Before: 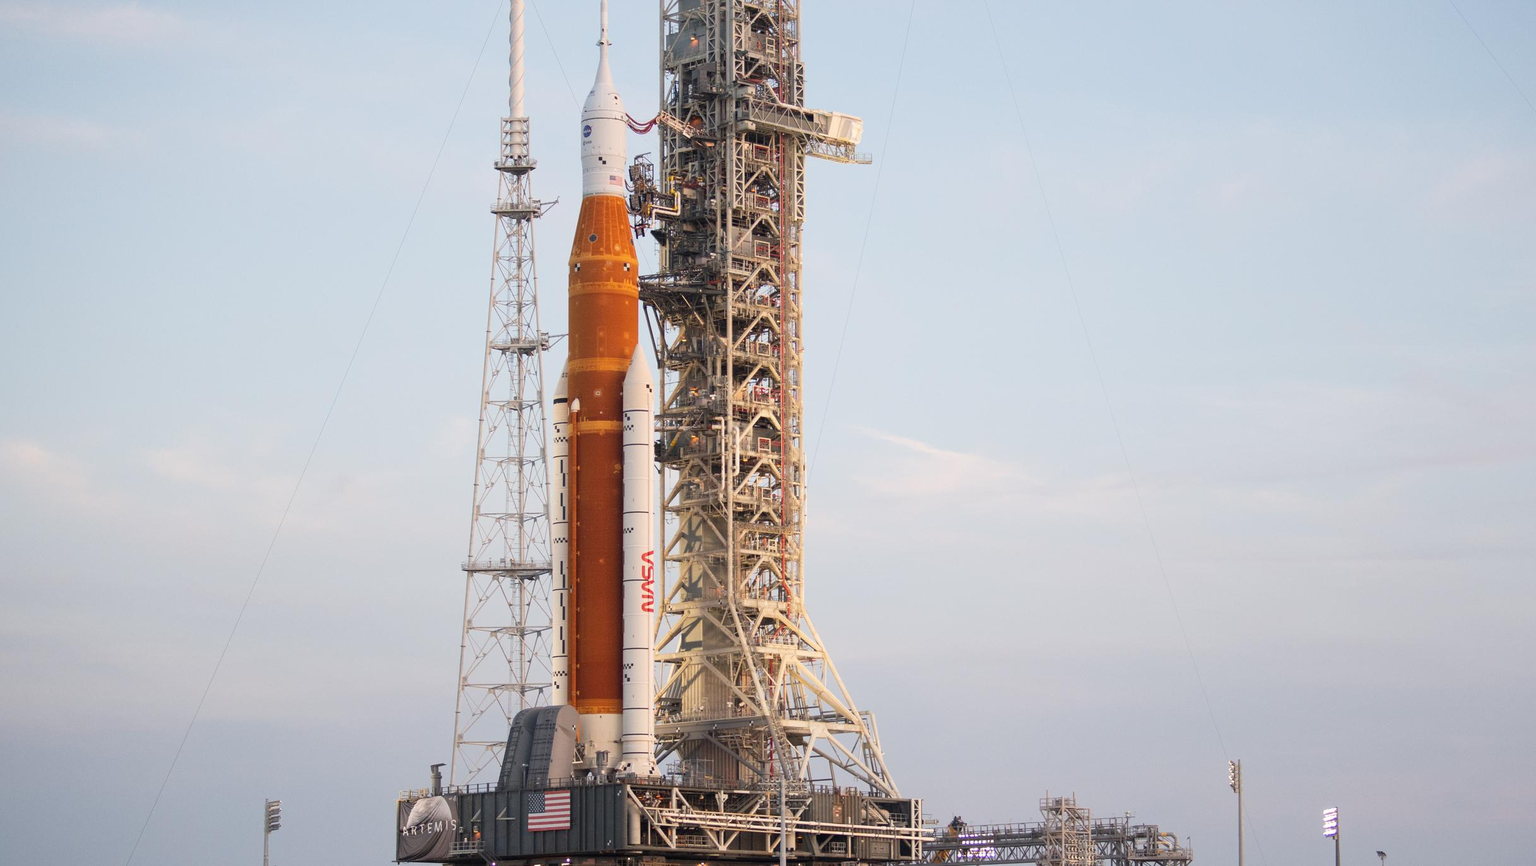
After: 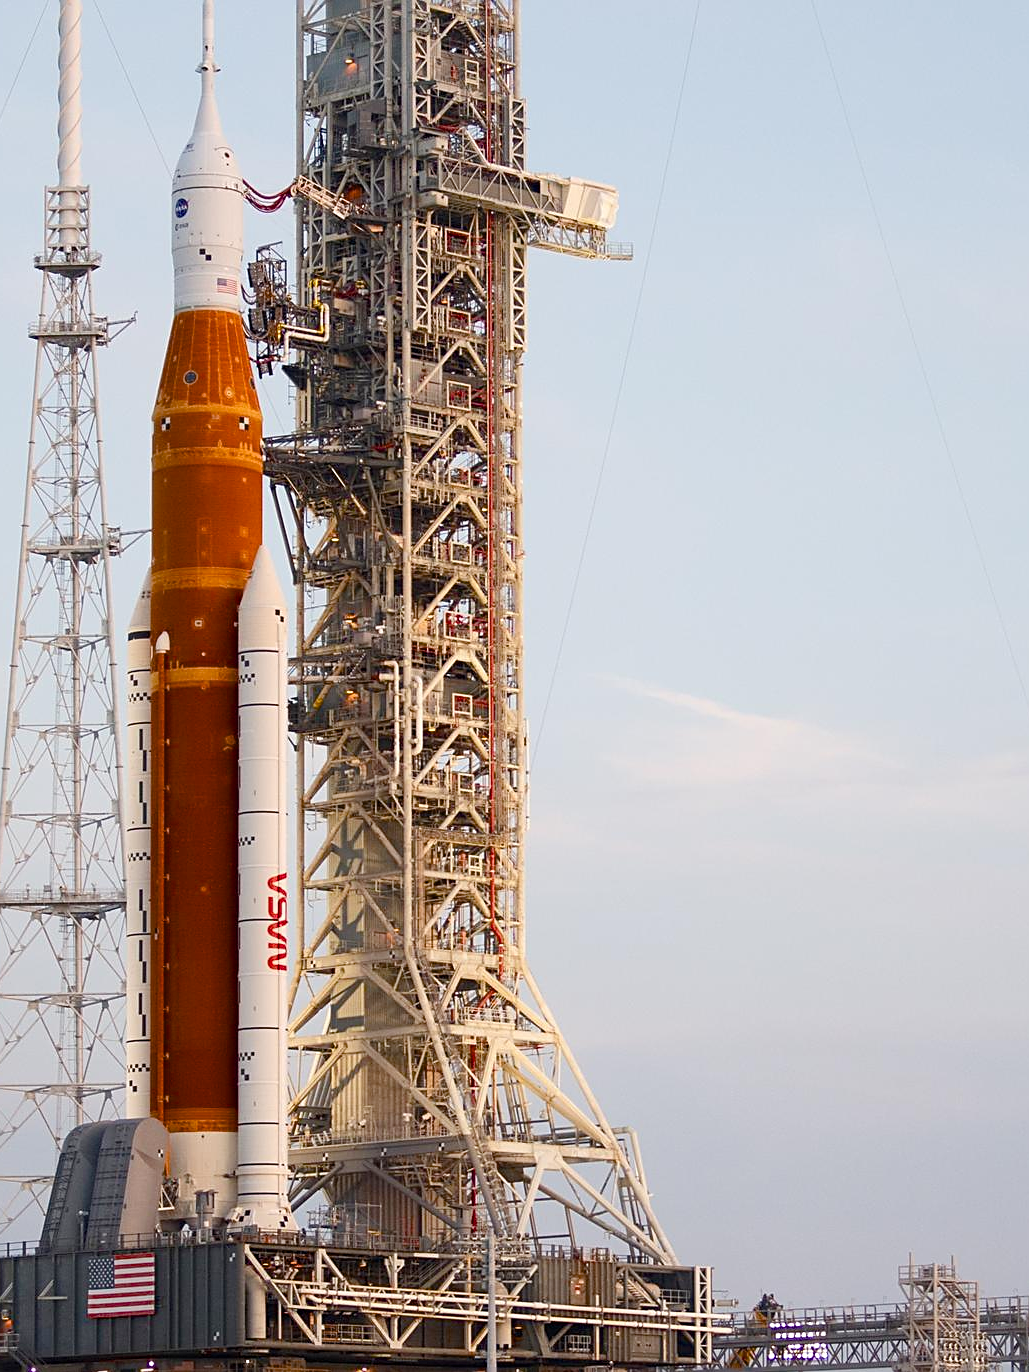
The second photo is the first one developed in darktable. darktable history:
color balance rgb: perceptual saturation grading › global saturation 20%, perceptual saturation grading › highlights -25.38%, perceptual saturation grading › shadows 25.703%, saturation formula JzAzBz (2021)
sharpen: radius 1.926
crop: left 30.811%, right 26.896%
